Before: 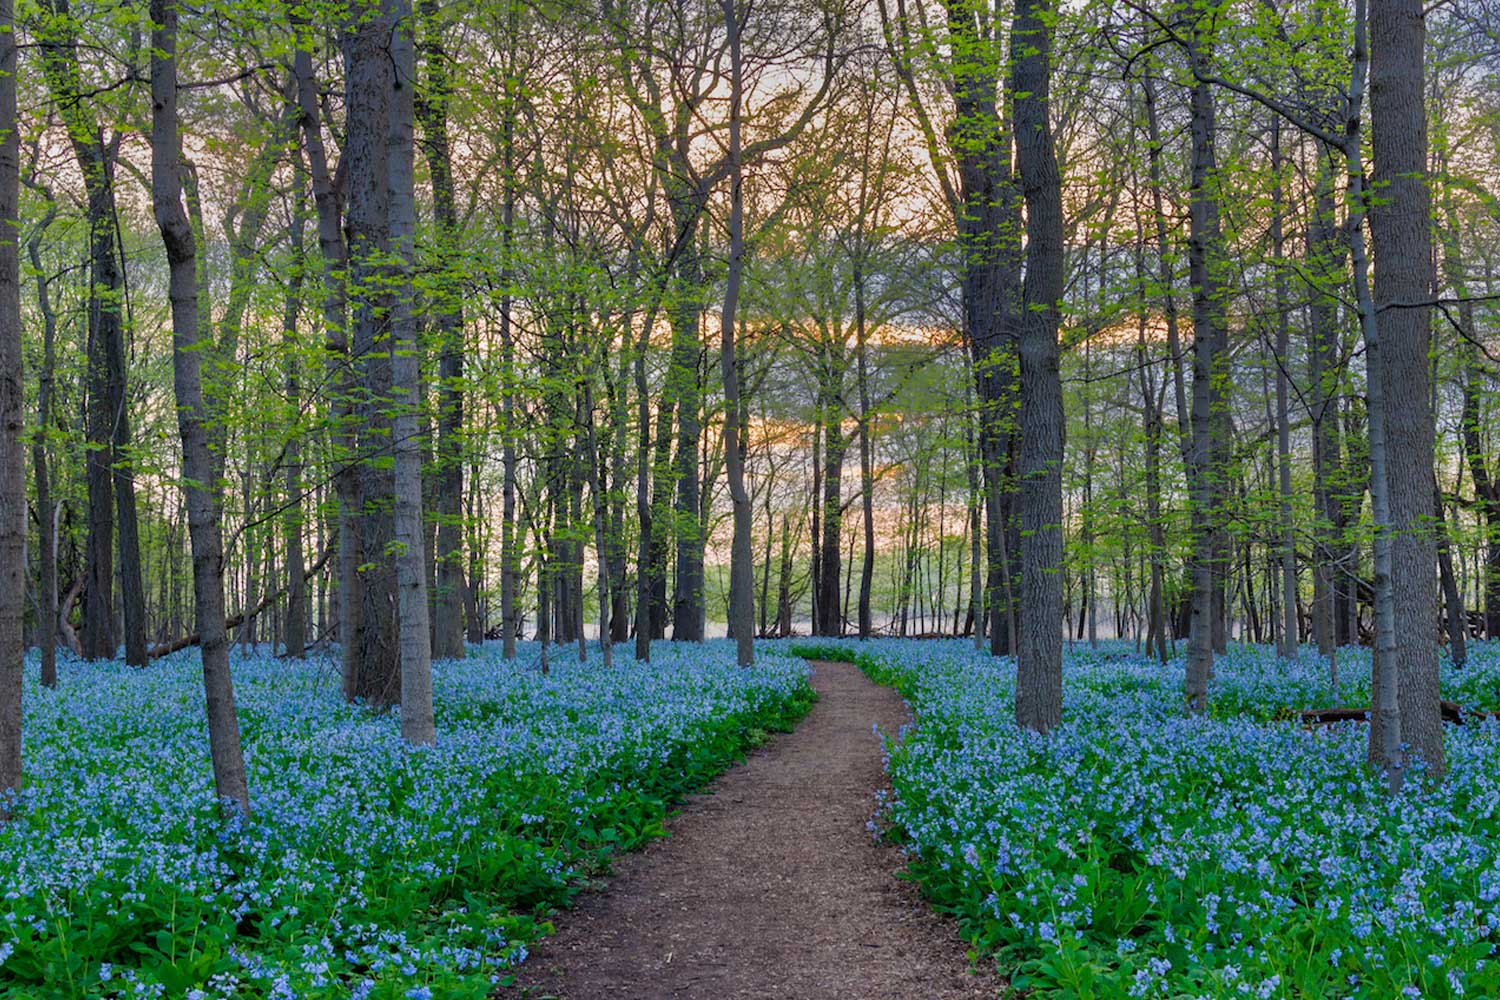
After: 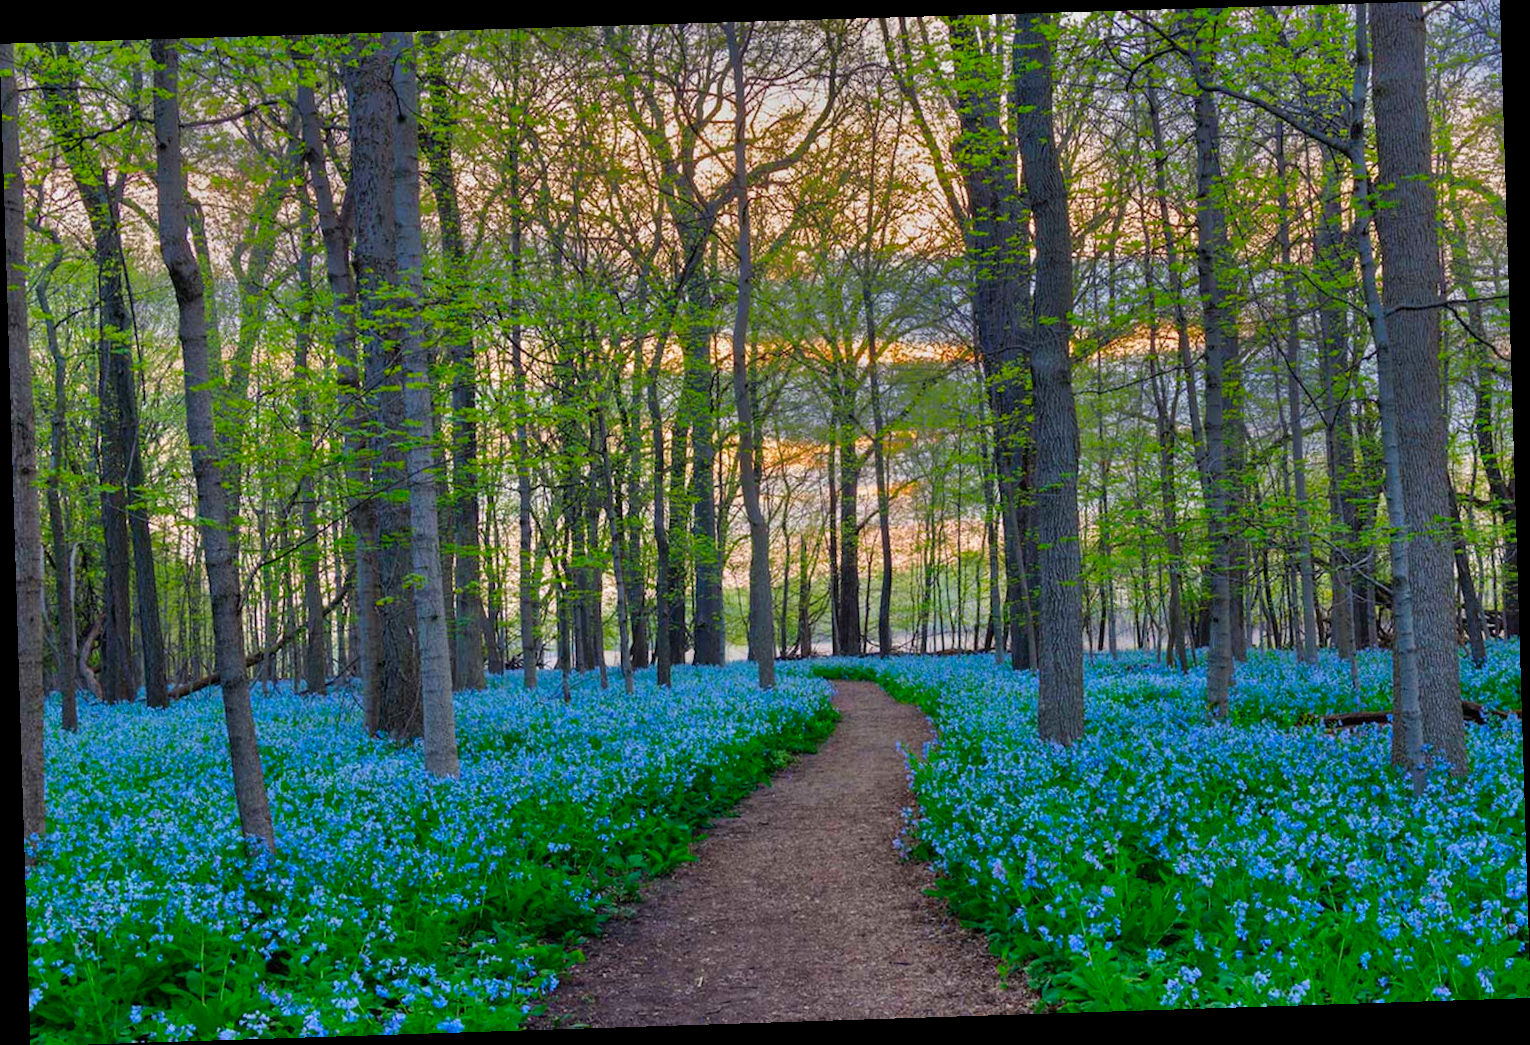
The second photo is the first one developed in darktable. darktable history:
color correction: saturation 1.34
rotate and perspective: rotation -1.77°, lens shift (horizontal) 0.004, automatic cropping off
